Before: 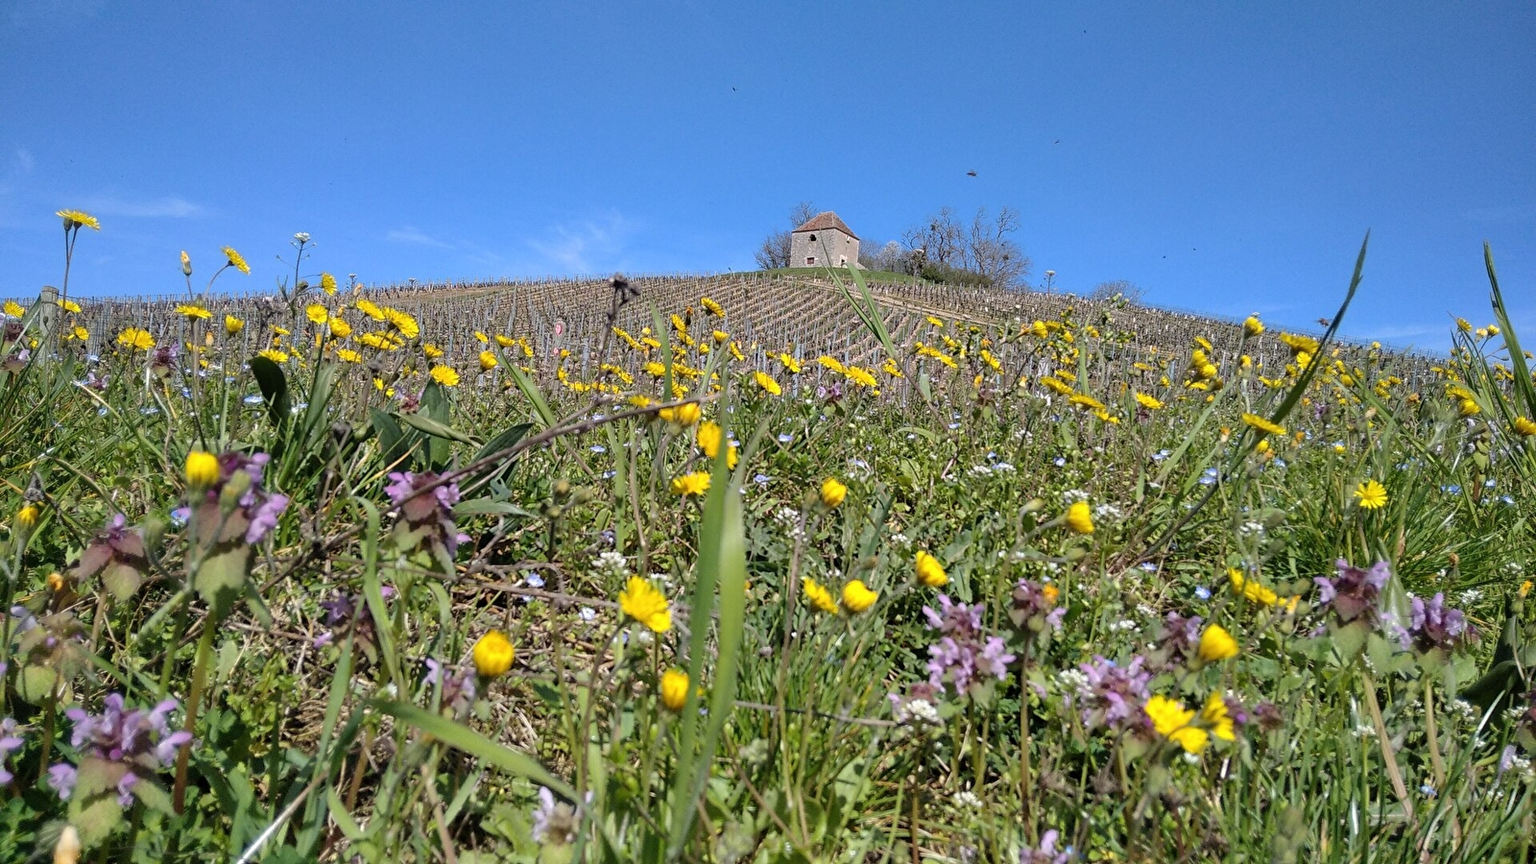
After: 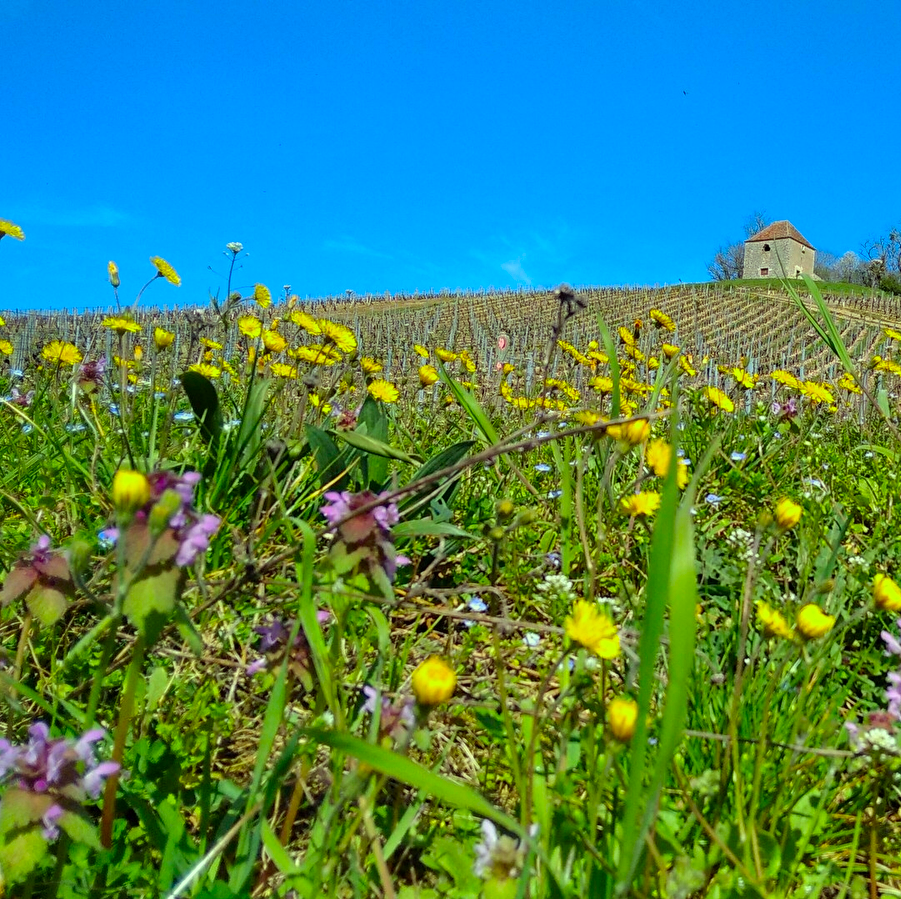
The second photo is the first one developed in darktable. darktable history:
color correction: highlights a* -11.05, highlights b* 9.95, saturation 1.71
crop: left 5.058%, right 38.576%
